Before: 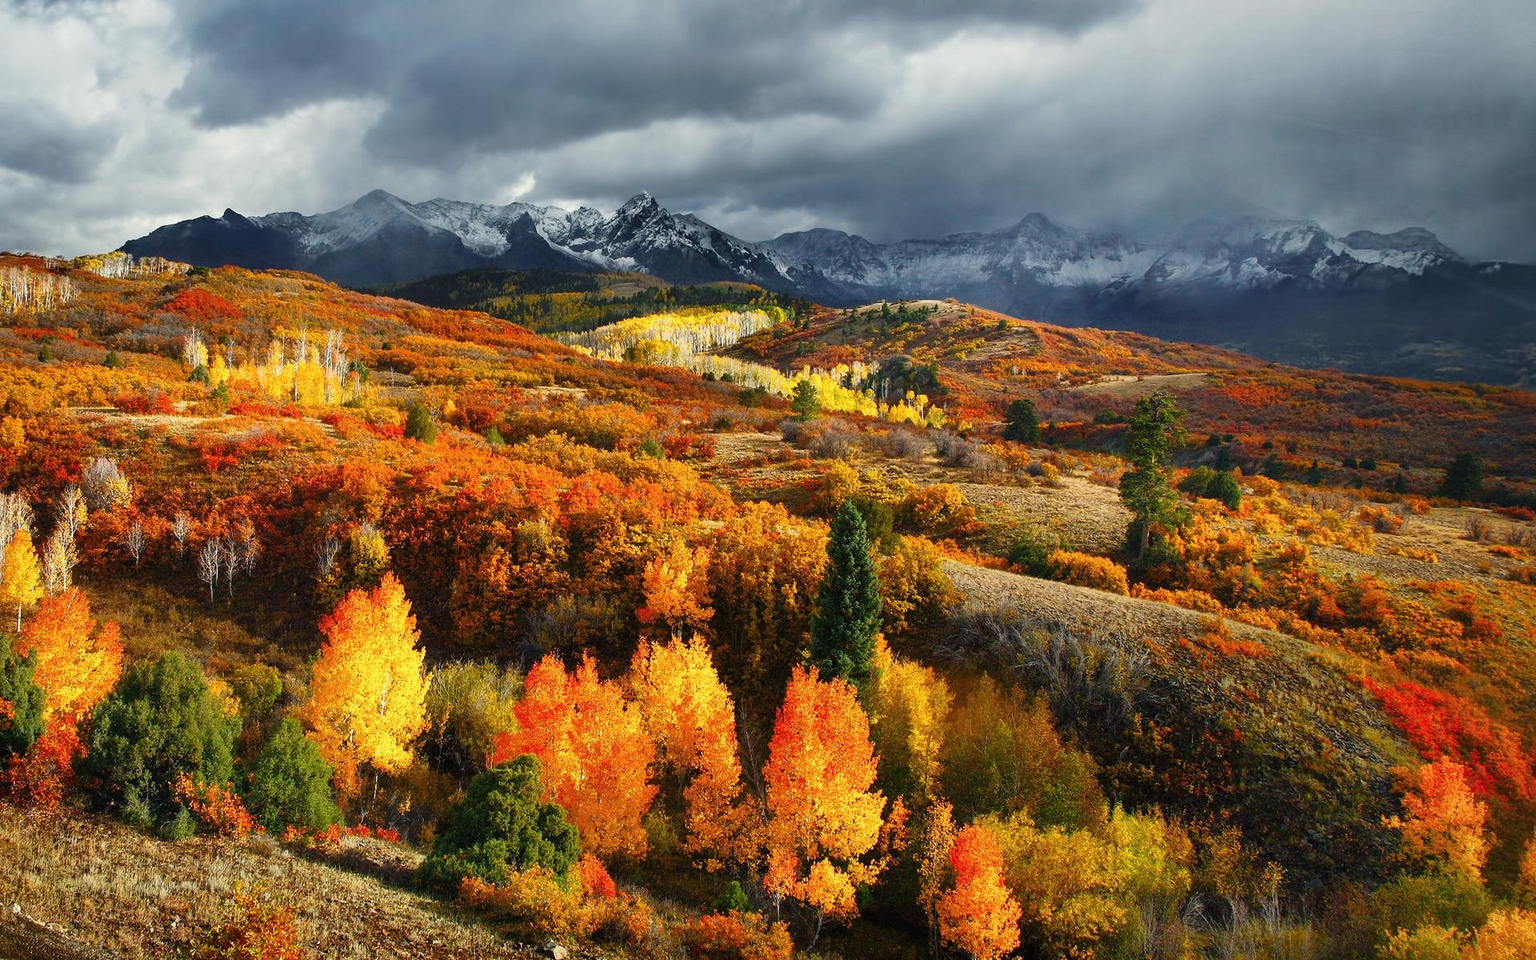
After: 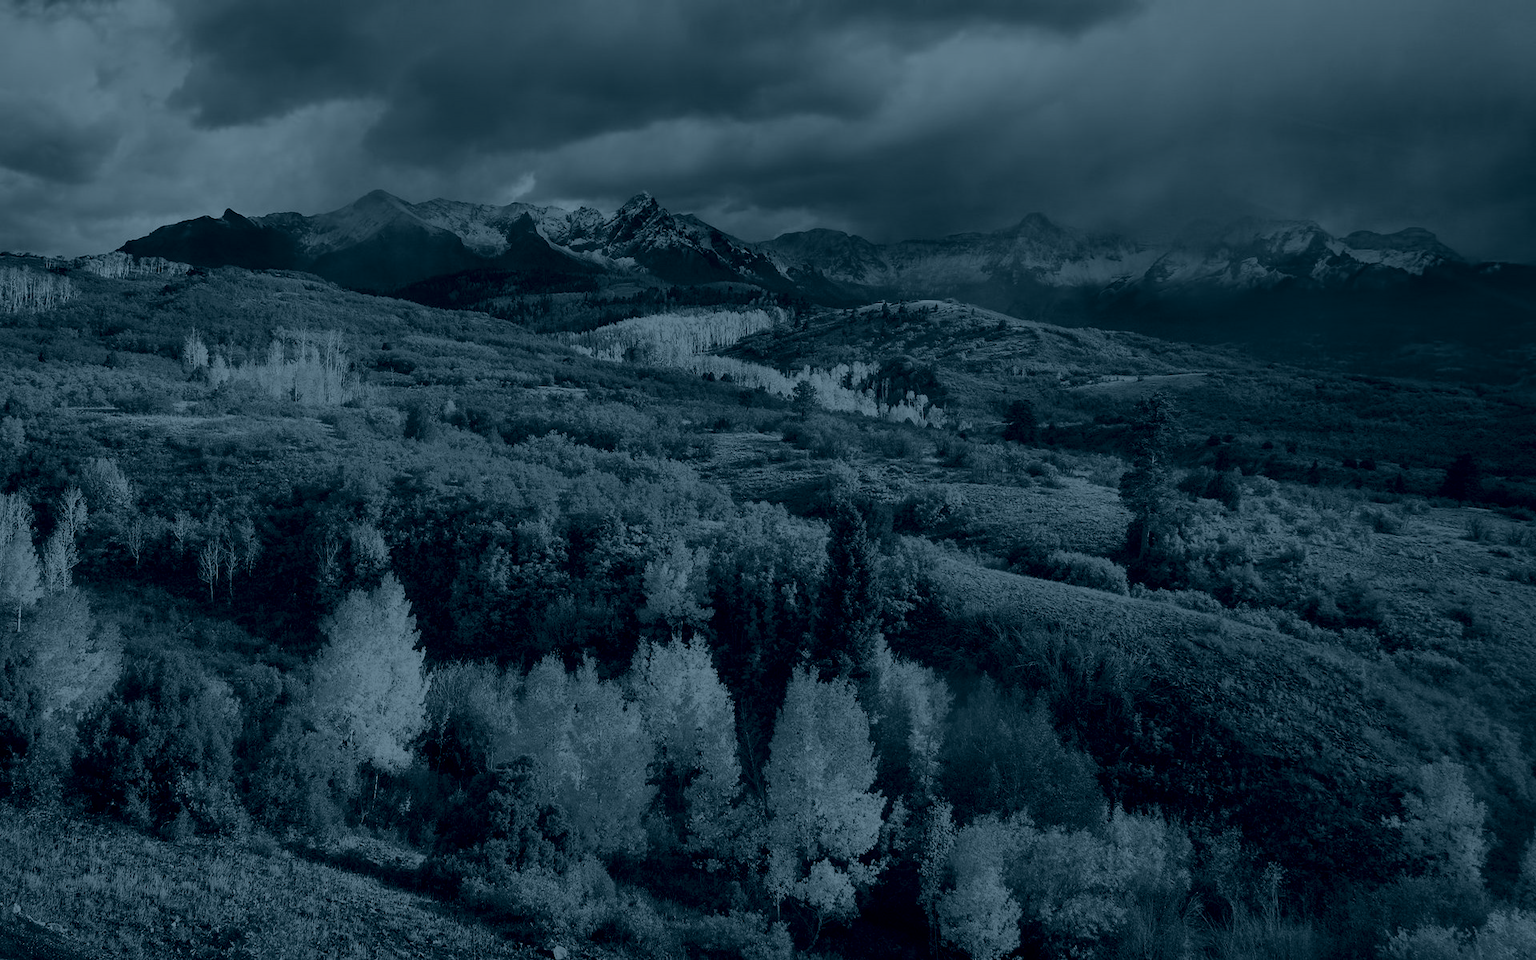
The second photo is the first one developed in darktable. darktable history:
colorize: hue 194.4°, saturation 29%, source mix 61.75%, lightness 3.98%, version 1
